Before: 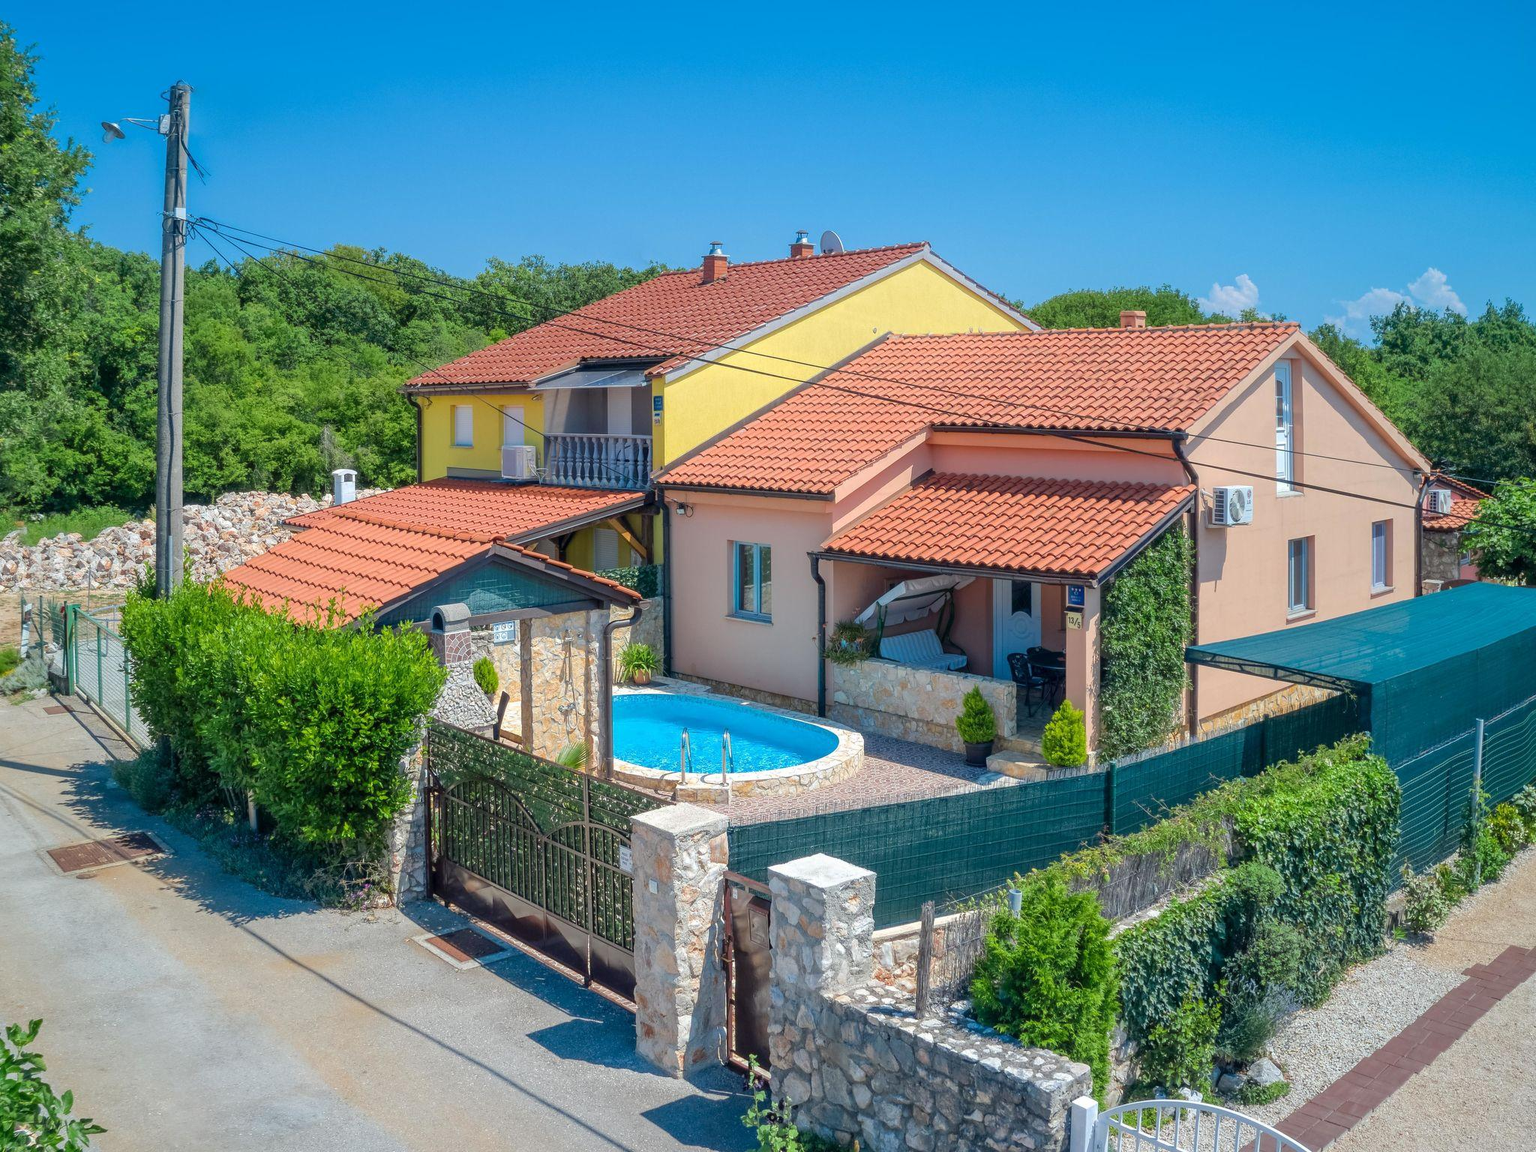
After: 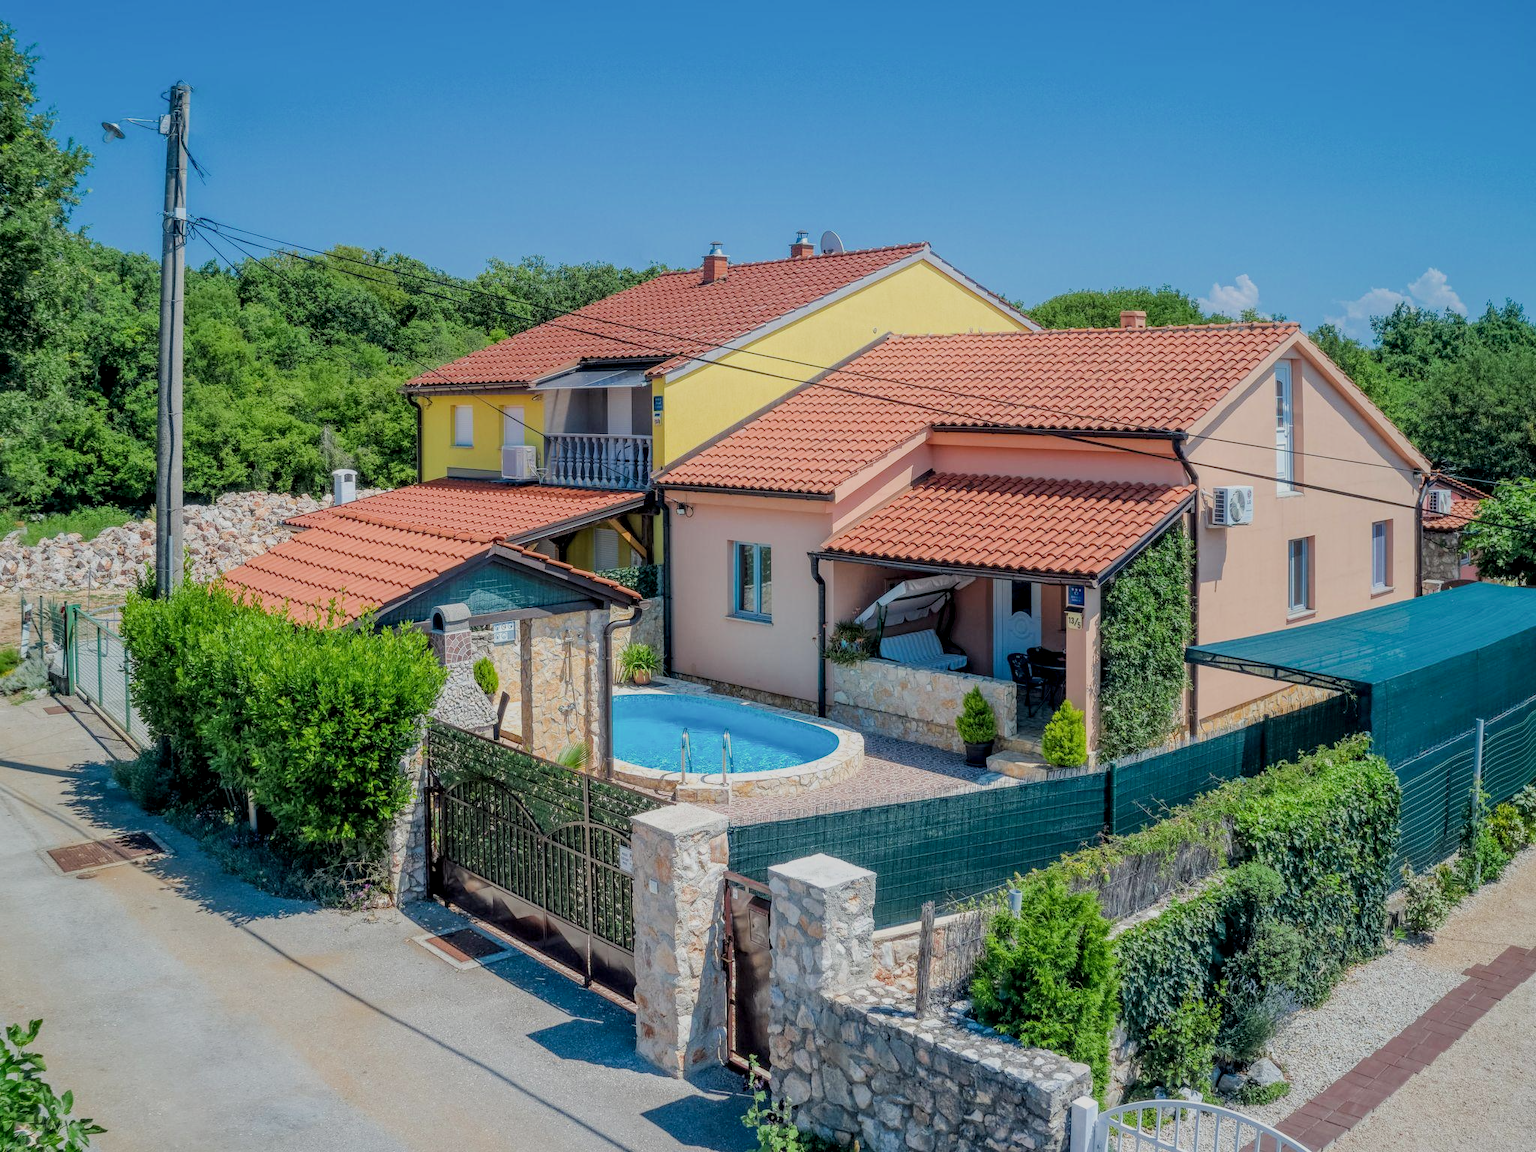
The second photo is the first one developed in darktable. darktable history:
local contrast: on, module defaults
filmic rgb: black relative exposure -7.32 EV, white relative exposure 5.09 EV, hardness 3.2
